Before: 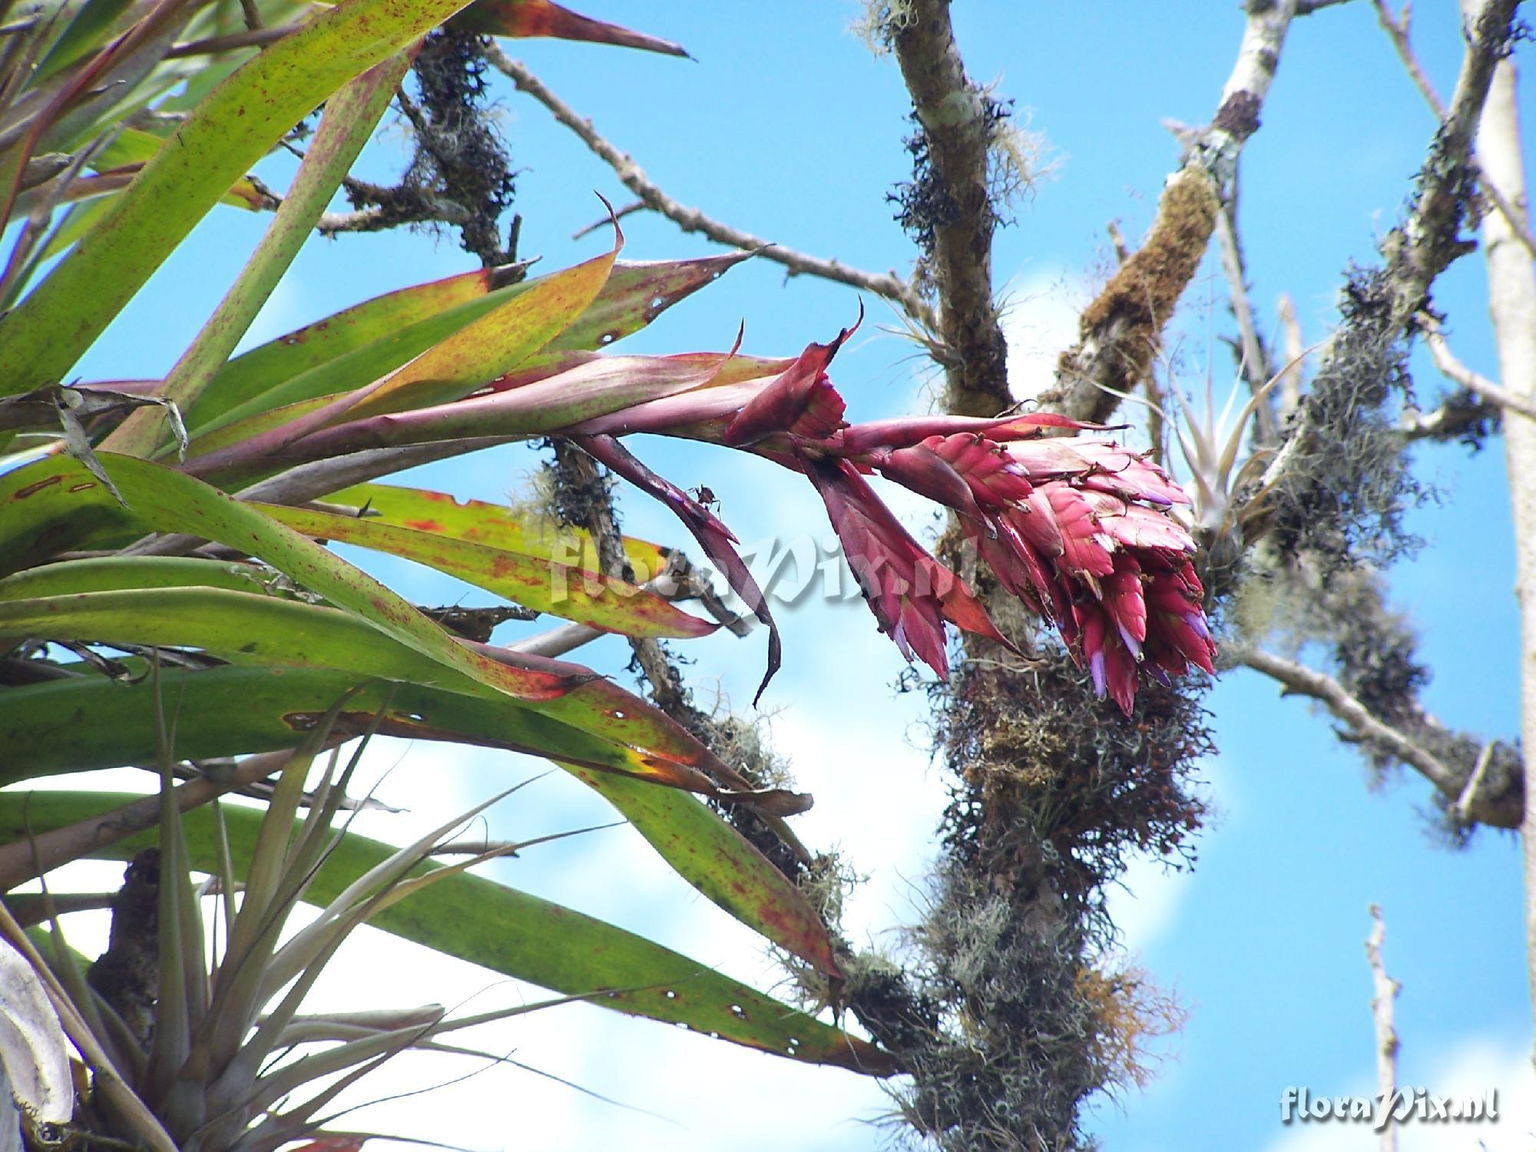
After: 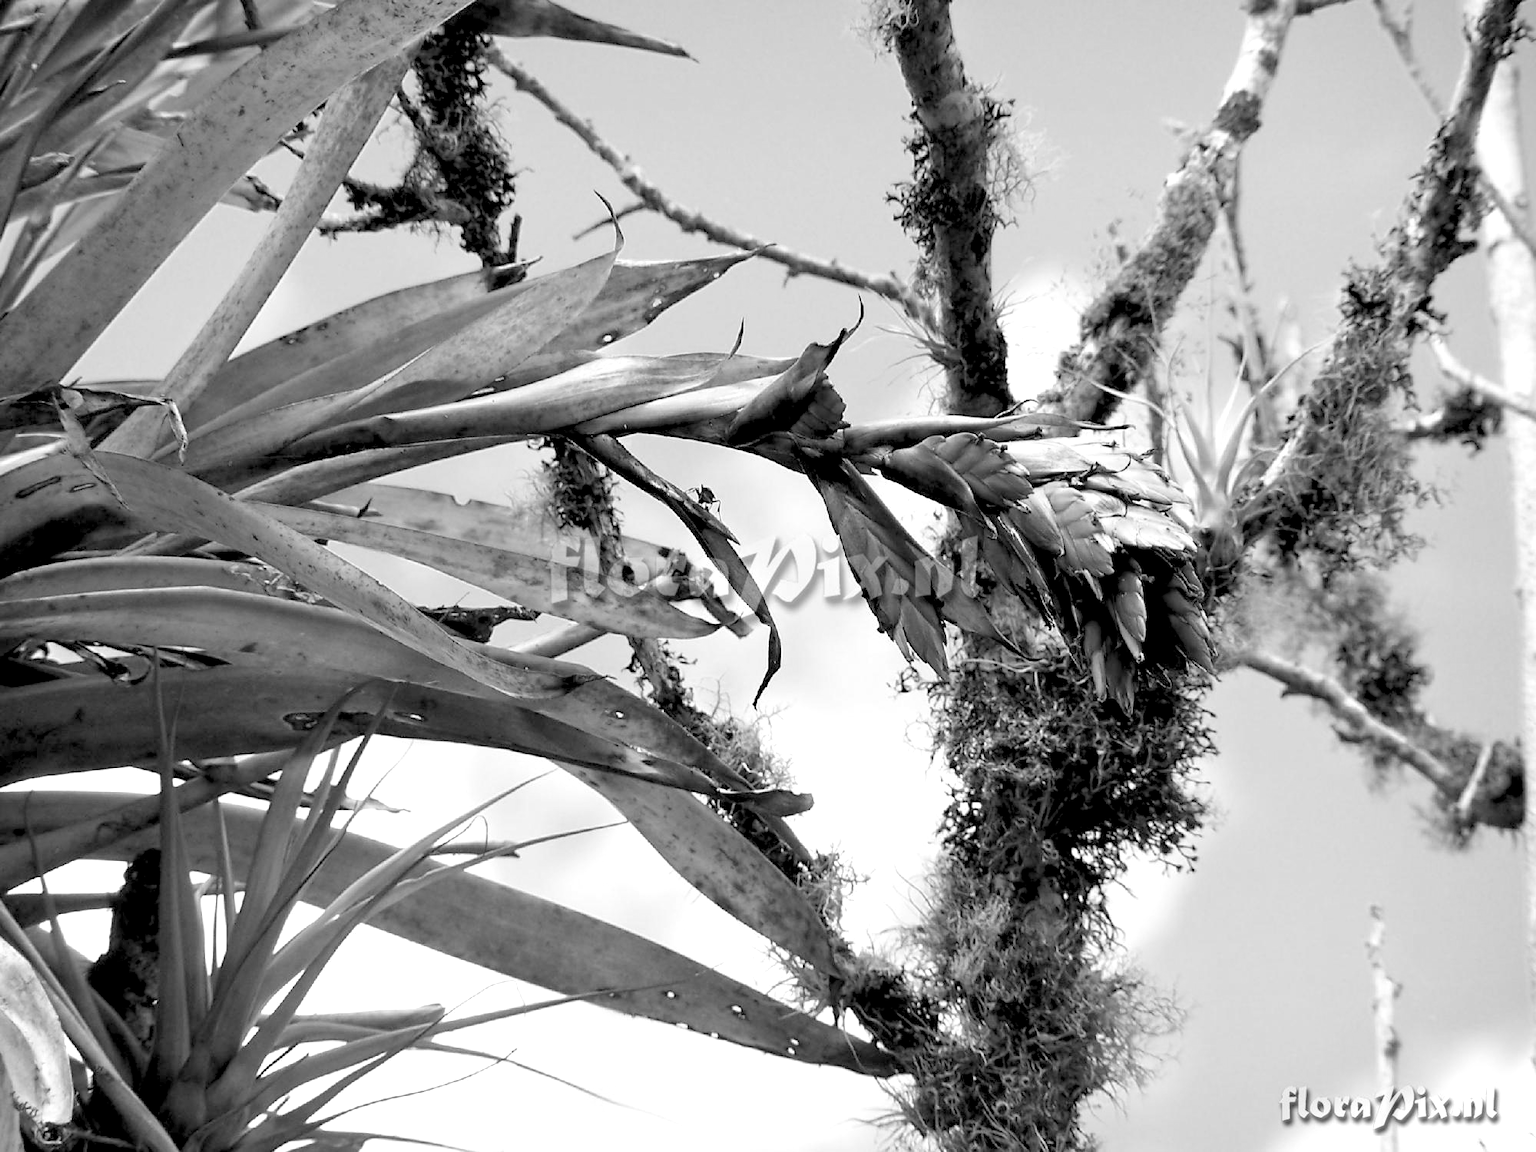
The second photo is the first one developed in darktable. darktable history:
monochrome: on, module defaults
rgb levels: levels [[0.029, 0.461, 0.922], [0, 0.5, 1], [0, 0.5, 1]]
